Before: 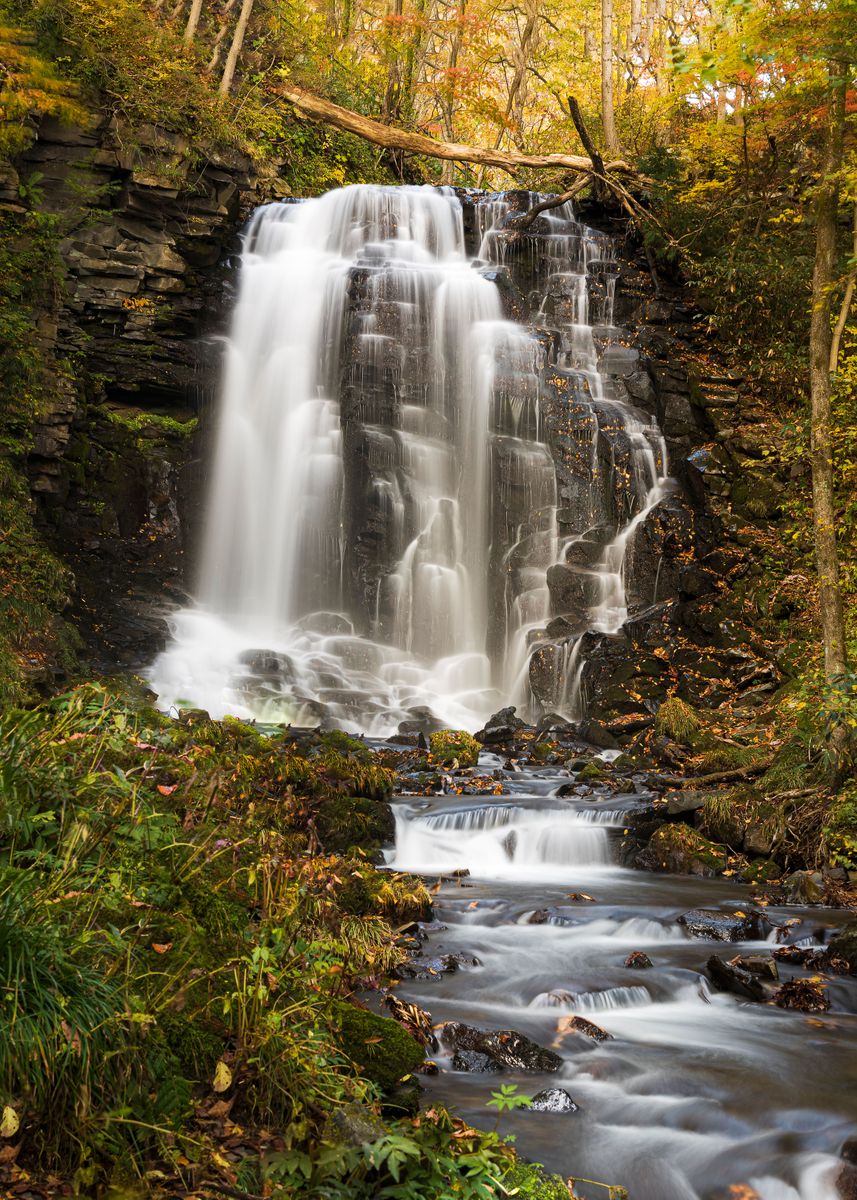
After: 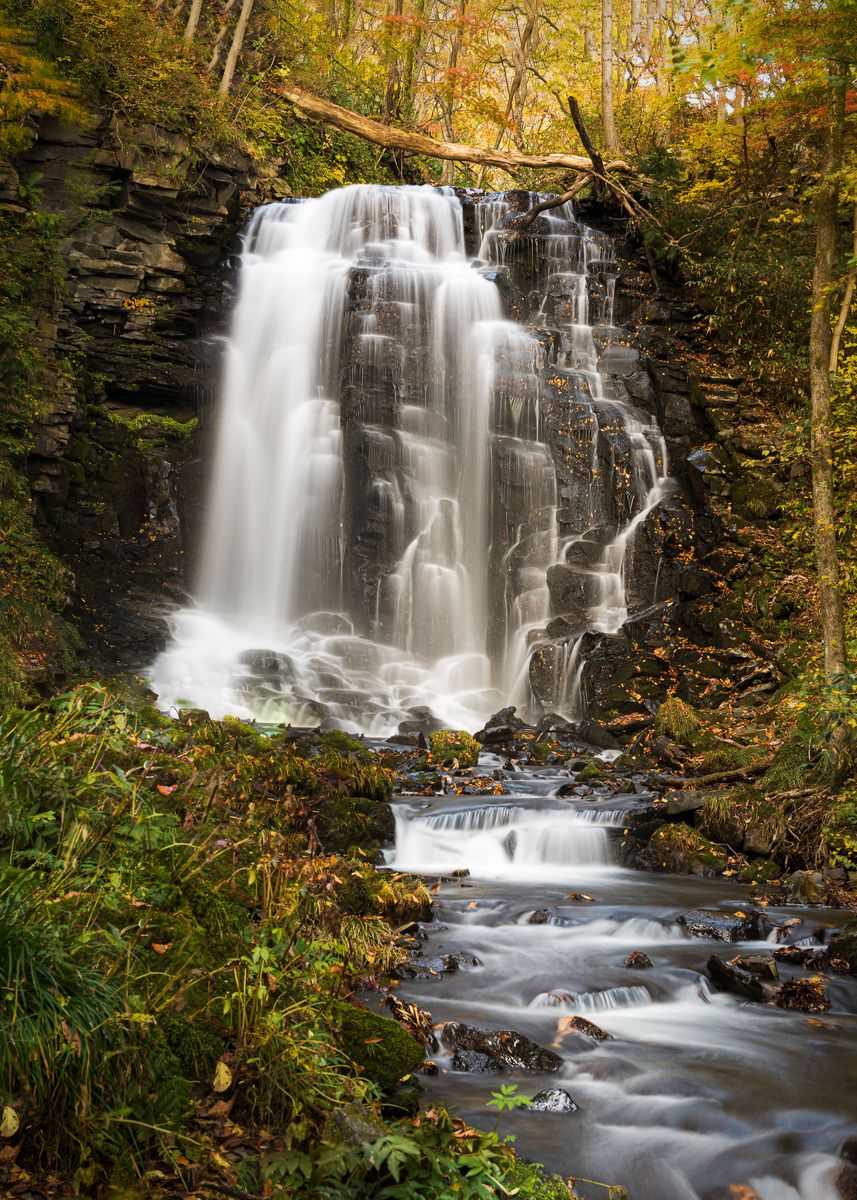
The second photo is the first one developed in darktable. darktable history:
vignetting: fall-off radius 61.03%, brightness -0.638, saturation -0.007
